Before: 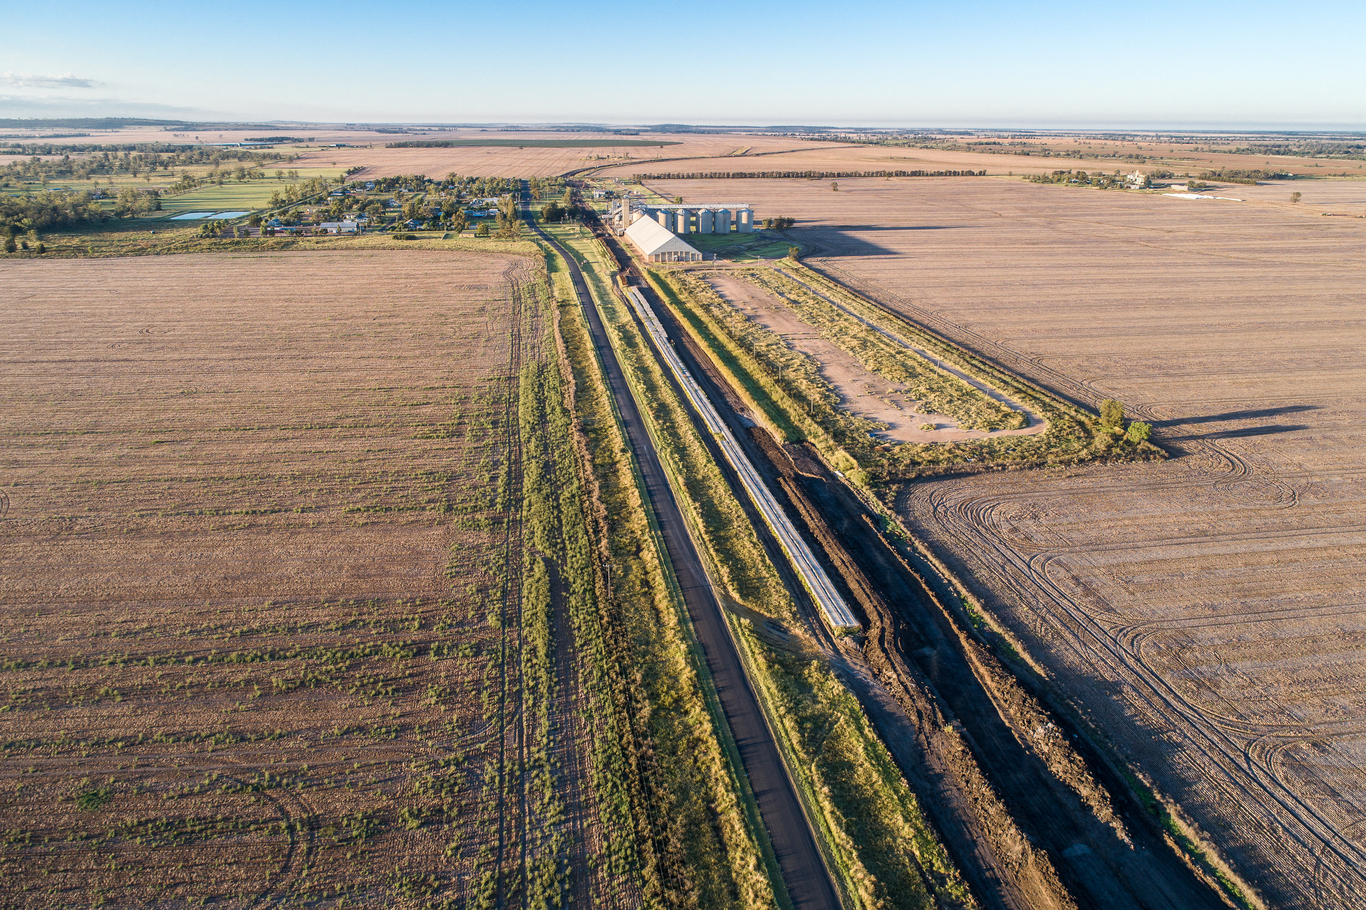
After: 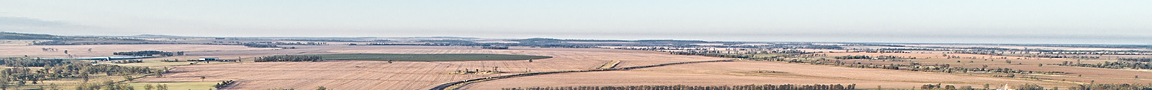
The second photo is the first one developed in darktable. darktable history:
crop and rotate: left 9.644%, top 9.491%, right 6.021%, bottom 80.509%
sharpen: on, module defaults
